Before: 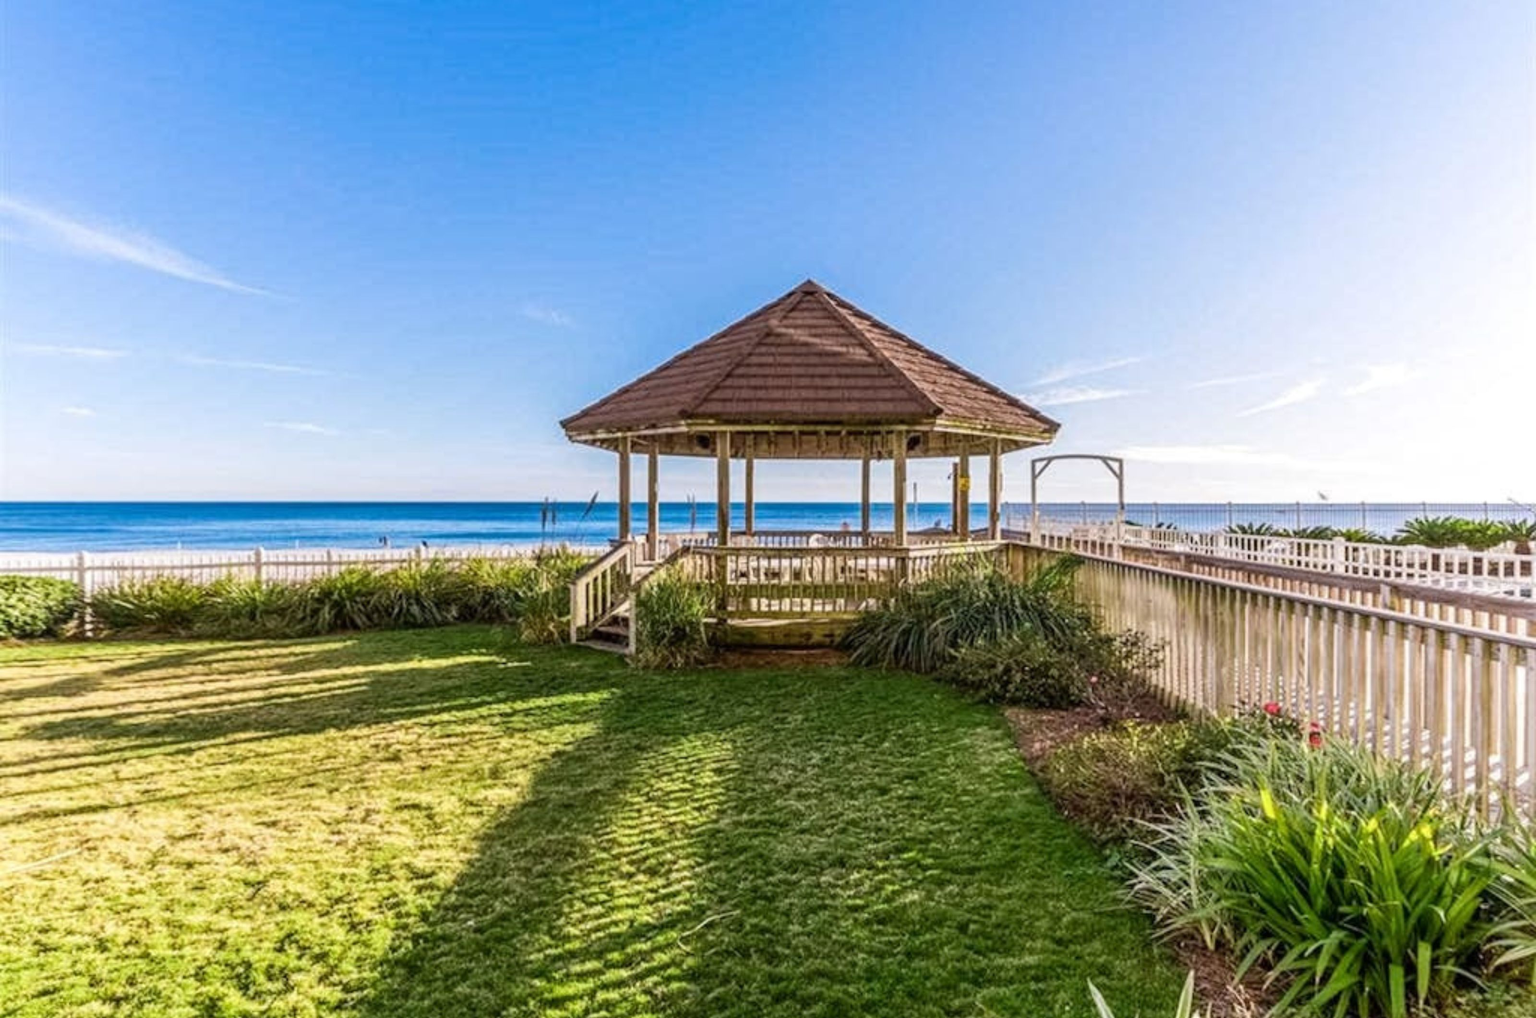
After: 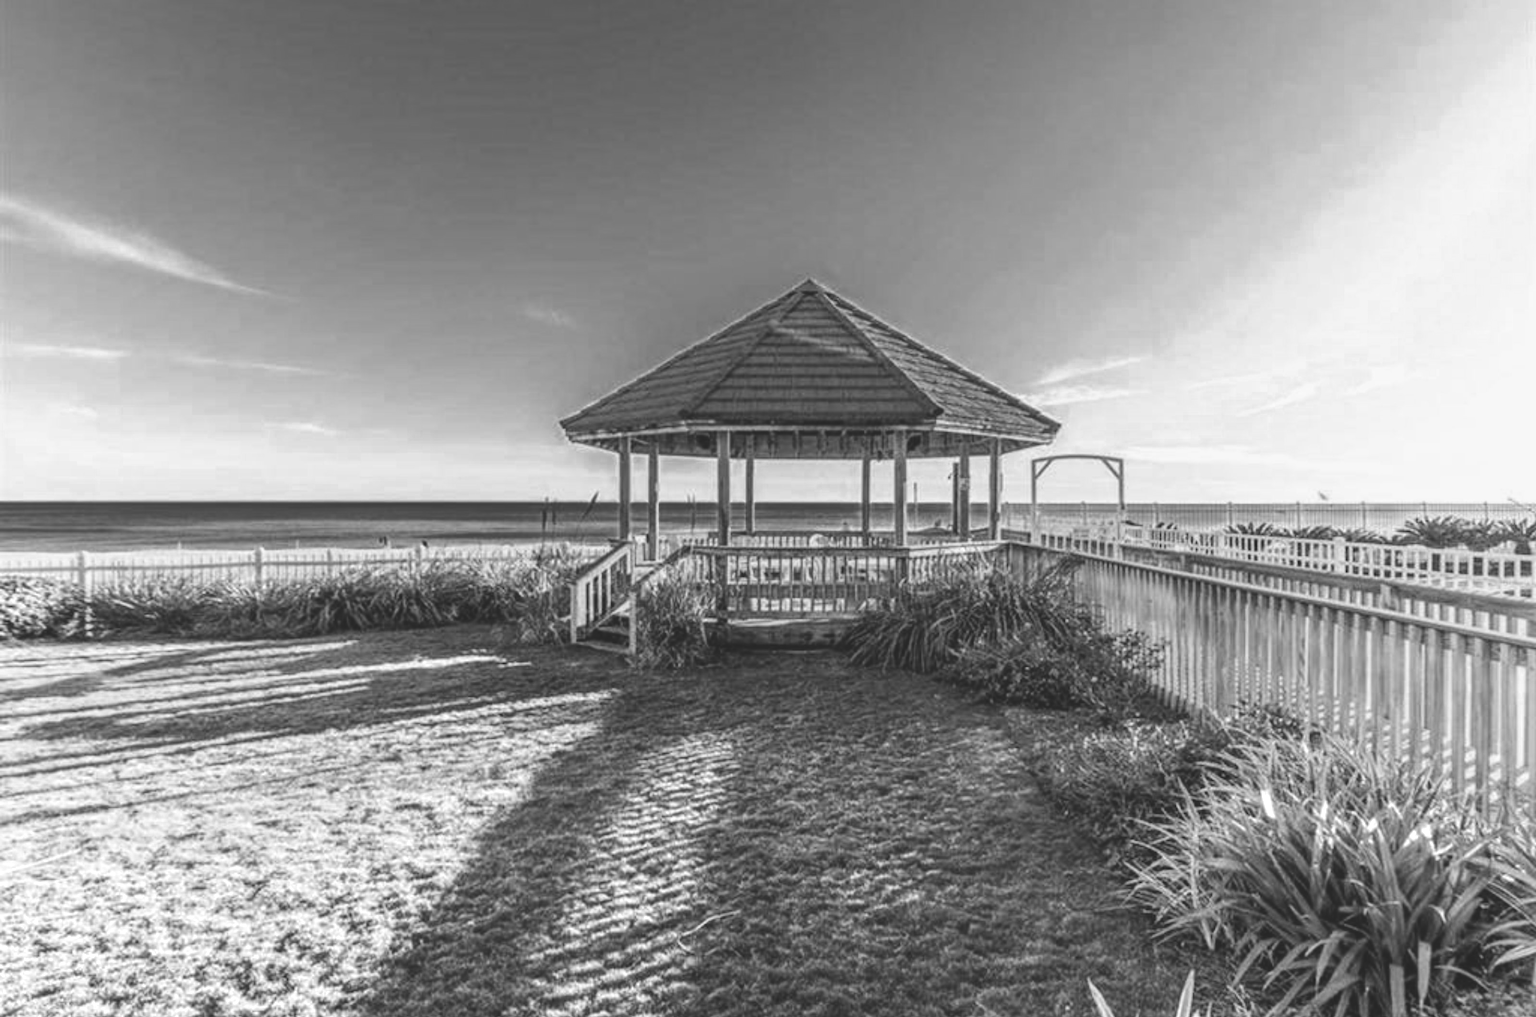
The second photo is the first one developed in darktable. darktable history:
color balance rgb: shadows lift › chroma 2%, shadows lift › hue 247.2°, power › chroma 0.3%, power › hue 25.2°, highlights gain › chroma 3%, highlights gain › hue 60°, global offset › luminance 2%, perceptual saturation grading › global saturation 20%, perceptual saturation grading › highlights -20%, perceptual saturation grading › shadows 30%
color zones: curves: ch0 [(0.002, 0.593) (0.143, 0.417) (0.285, 0.541) (0.455, 0.289) (0.608, 0.327) (0.727, 0.283) (0.869, 0.571) (1, 0.603)]; ch1 [(0, 0) (0.143, 0) (0.286, 0) (0.429, 0) (0.571, 0) (0.714, 0) (0.857, 0)]
